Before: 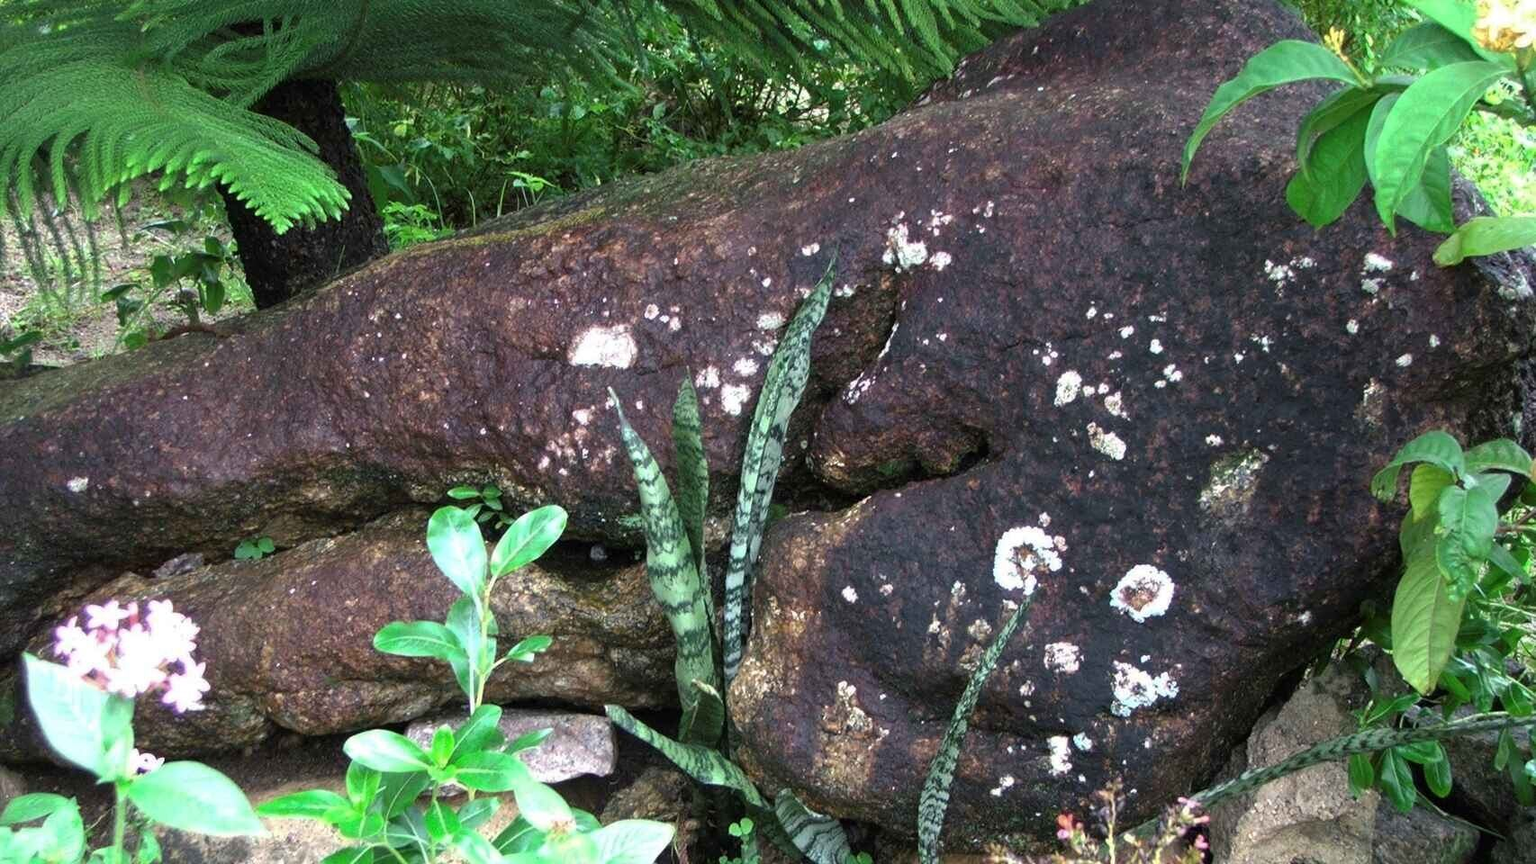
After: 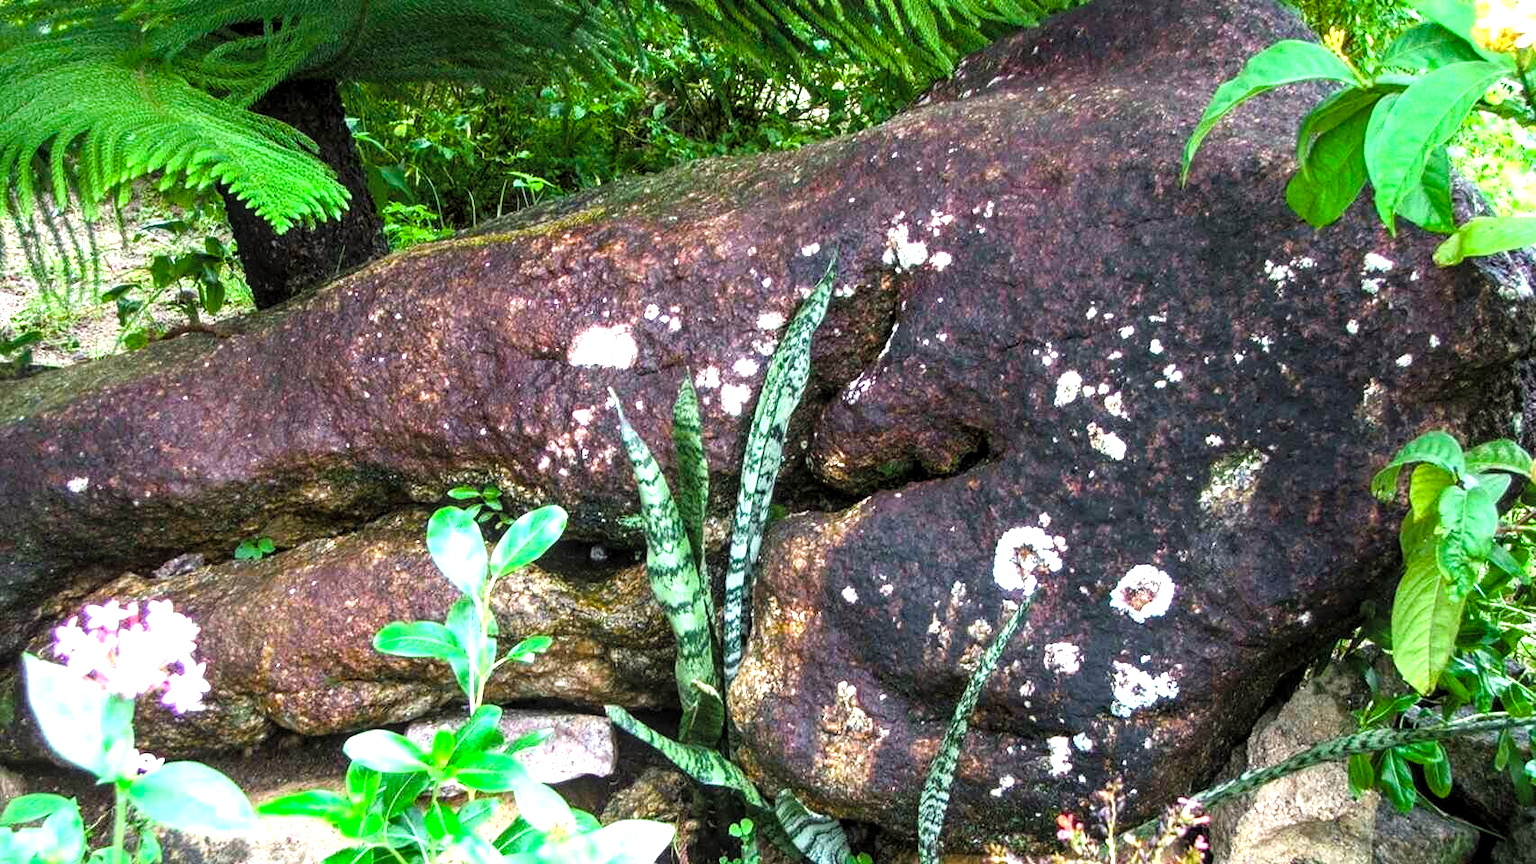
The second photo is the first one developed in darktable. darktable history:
tone equalizer: -8 EV -1.08 EV, -7 EV -0.991 EV, -6 EV -0.845 EV, -5 EV -0.607 EV, -3 EV 0.57 EV, -2 EV 0.873 EV, -1 EV 0.987 EV, +0 EV 1.06 EV, edges refinement/feathering 500, mask exposure compensation -1.57 EV, preserve details guided filter
color balance rgb: shadows lift › chroma 0.717%, shadows lift › hue 112.49°, power › chroma 0.234%, power › hue 63.26°, linear chroma grading › global chroma 9.151%, perceptual saturation grading › global saturation 40.08%, perceptual saturation grading › highlights -25.003%, perceptual saturation grading › mid-tones 34.708%, perceptual saturation grading › shadows 34.662%
contrast brightness saturation: brightness 0.155
local contrast: detail 138%
